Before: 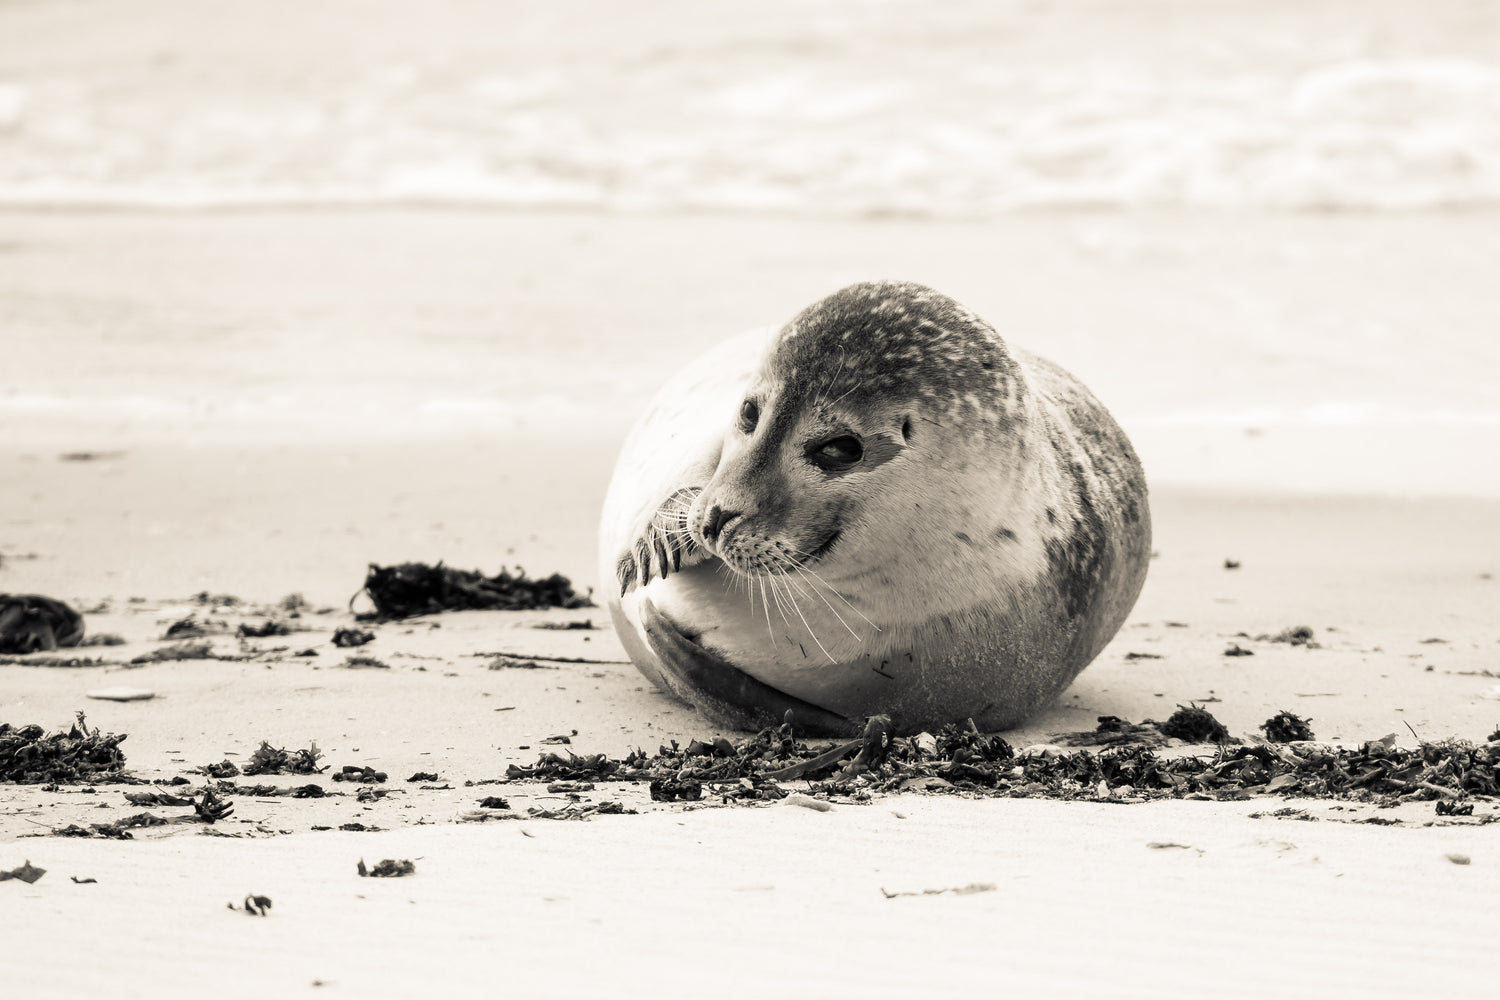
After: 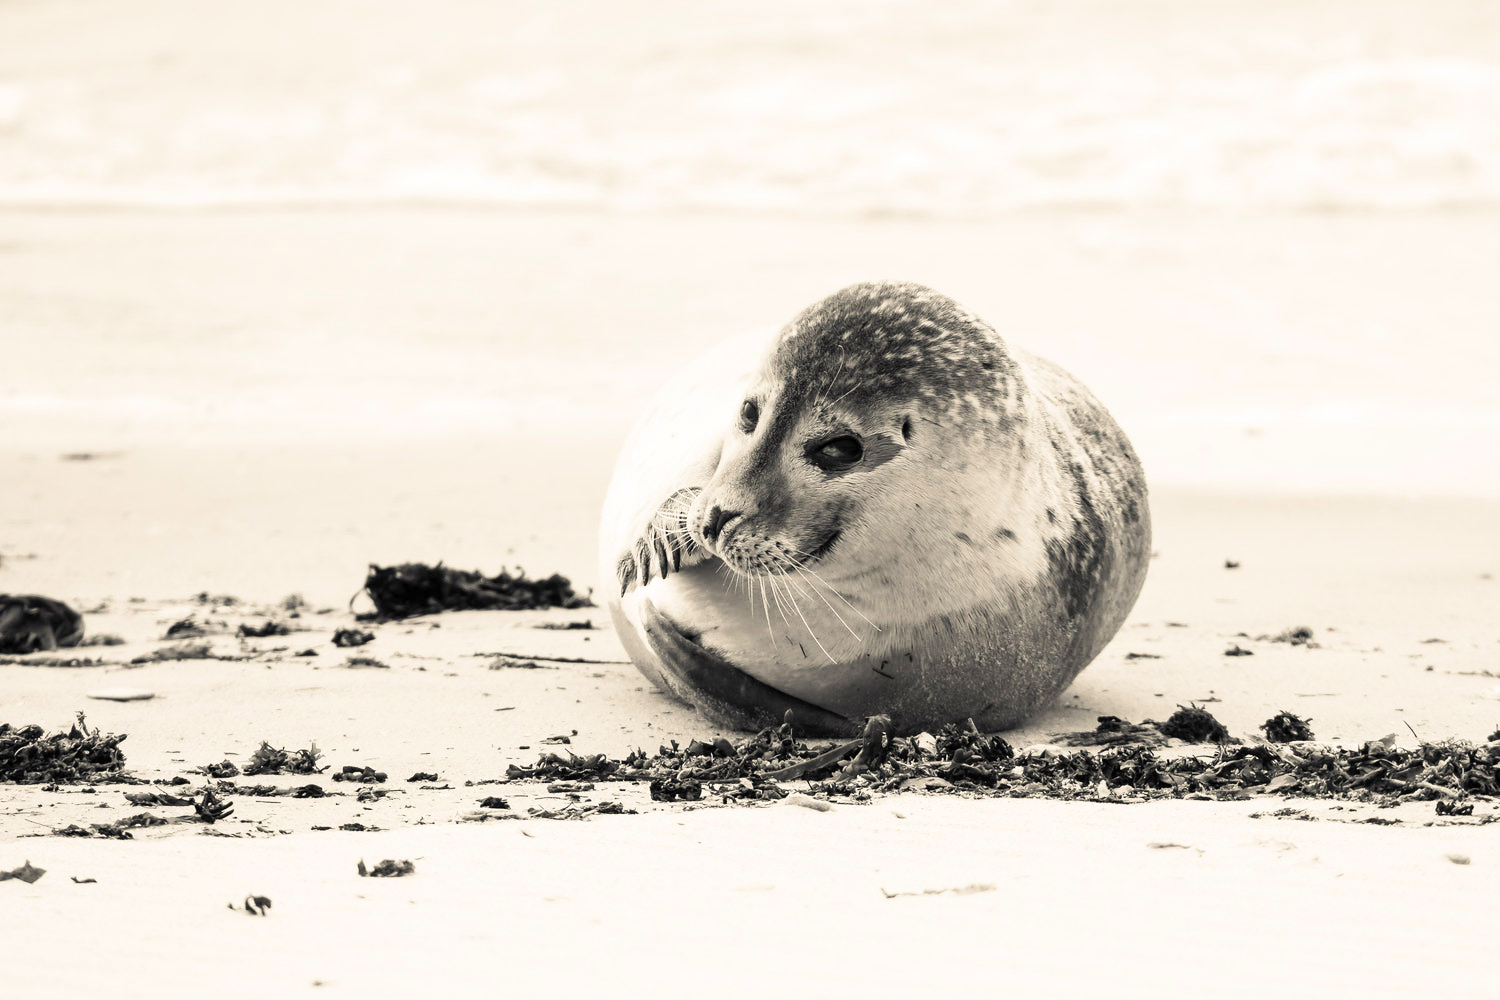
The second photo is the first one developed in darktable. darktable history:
contrast brightness saturation: contrast 0.197, brightness 0.158, saturation 0.227
